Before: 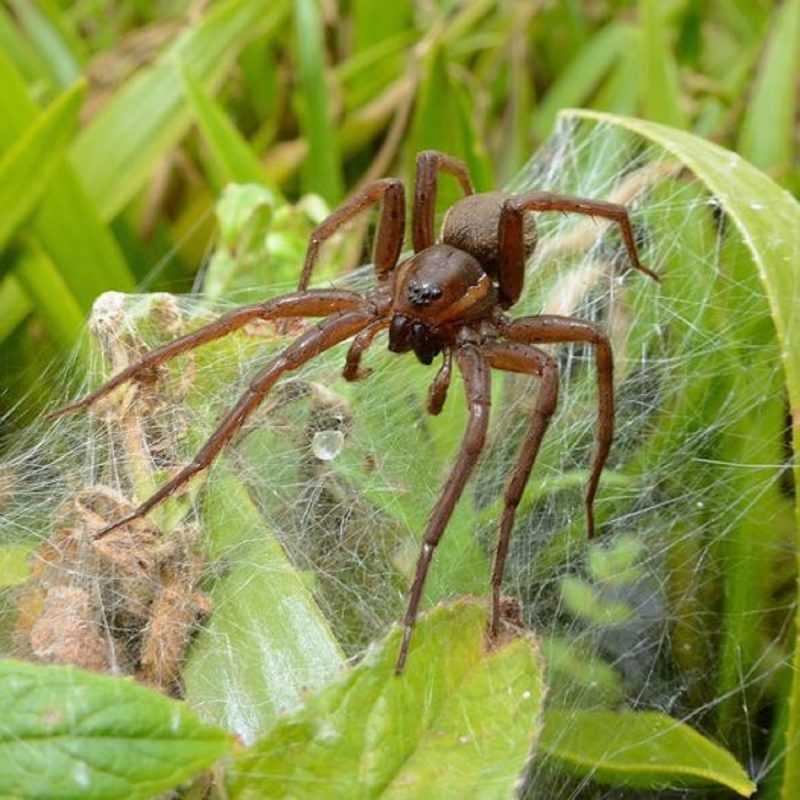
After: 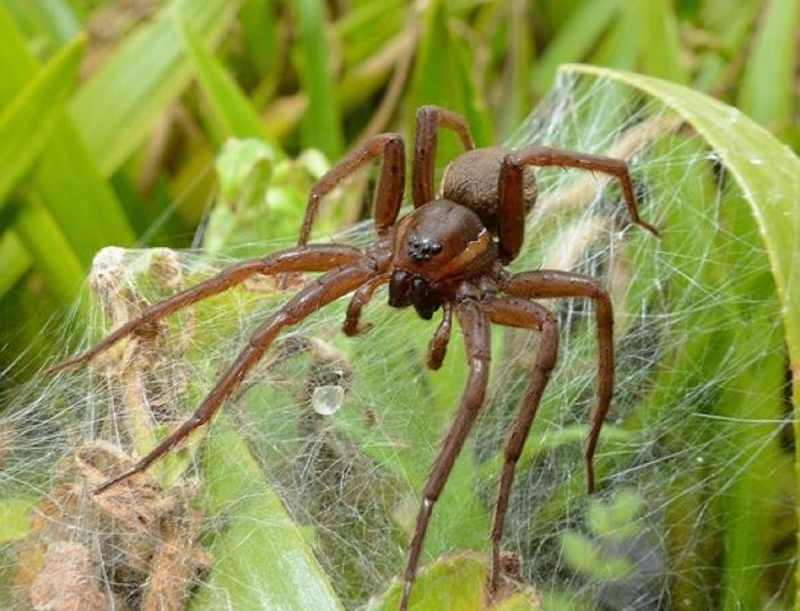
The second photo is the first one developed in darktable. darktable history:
crop: top 5.728%, bottom 17.827%
